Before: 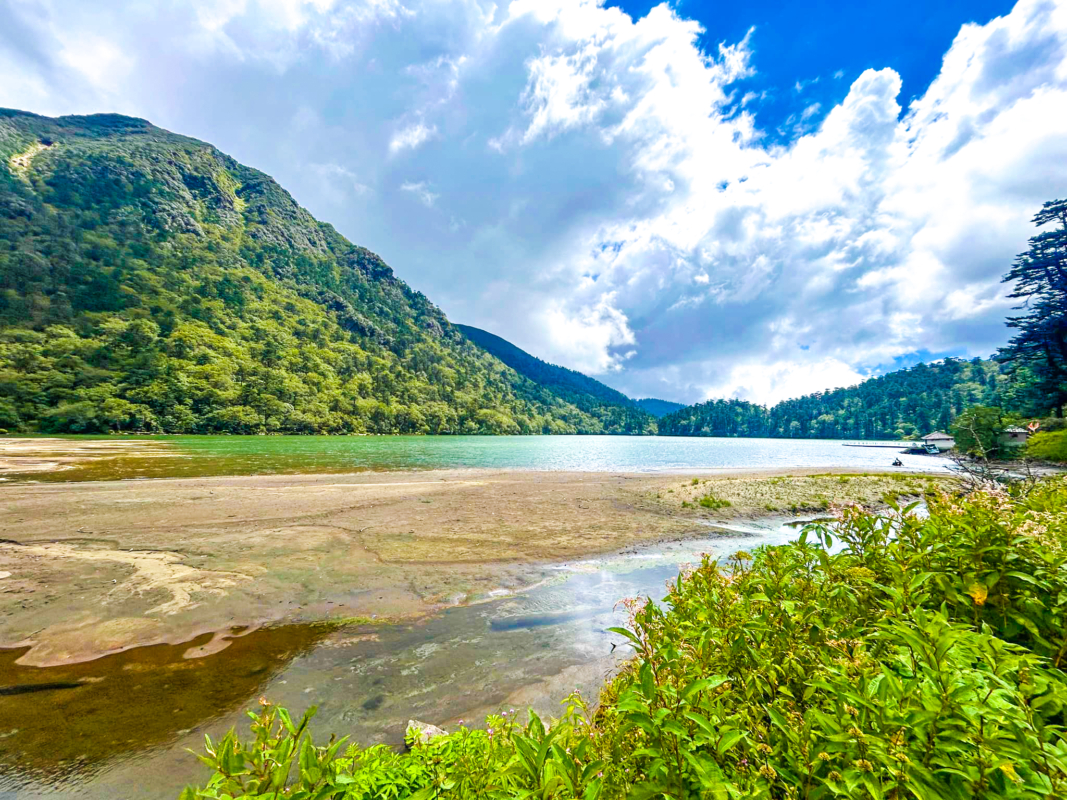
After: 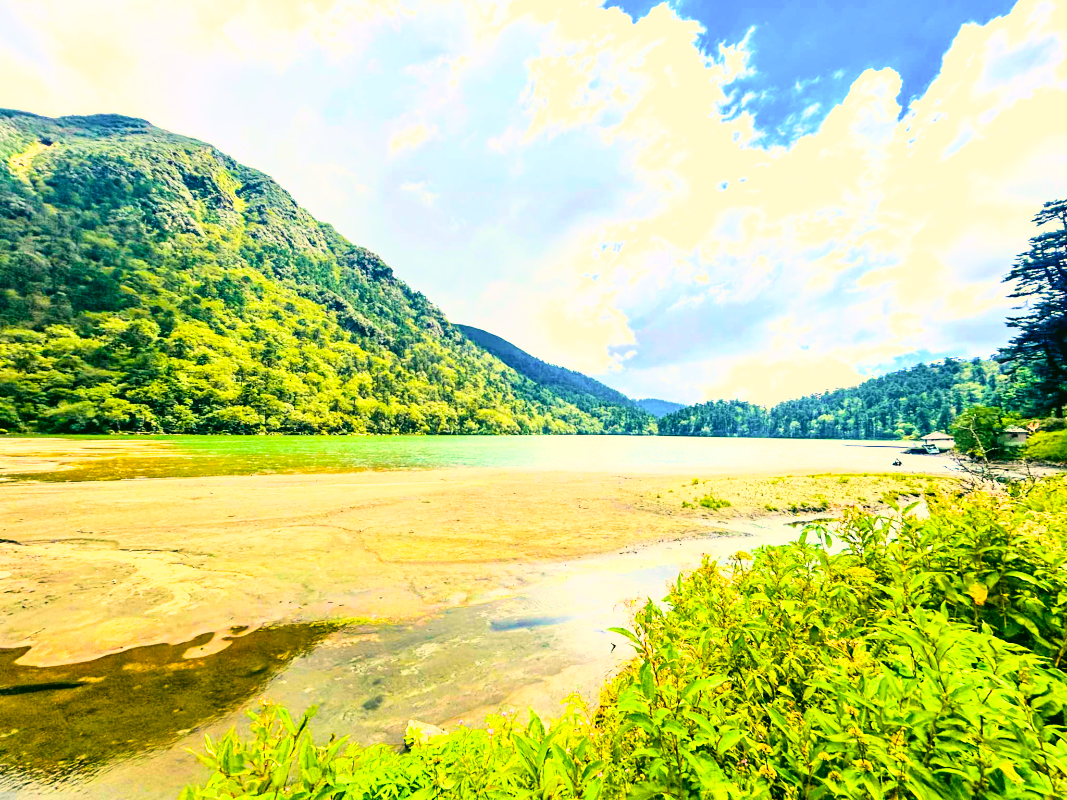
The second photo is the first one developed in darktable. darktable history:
base curve: curves: ch0 [(0, 0) (0.007, 0.004) (0.027, 0.03) (0.046, 0.07) (0.207, 0.54) (0.442, 0.872) (0.673, 0.972) (1, 1)]
color correction: highlights a* 5.17, highlights b* 24.61, shadows a* -15.98, shadows b* 3.89
